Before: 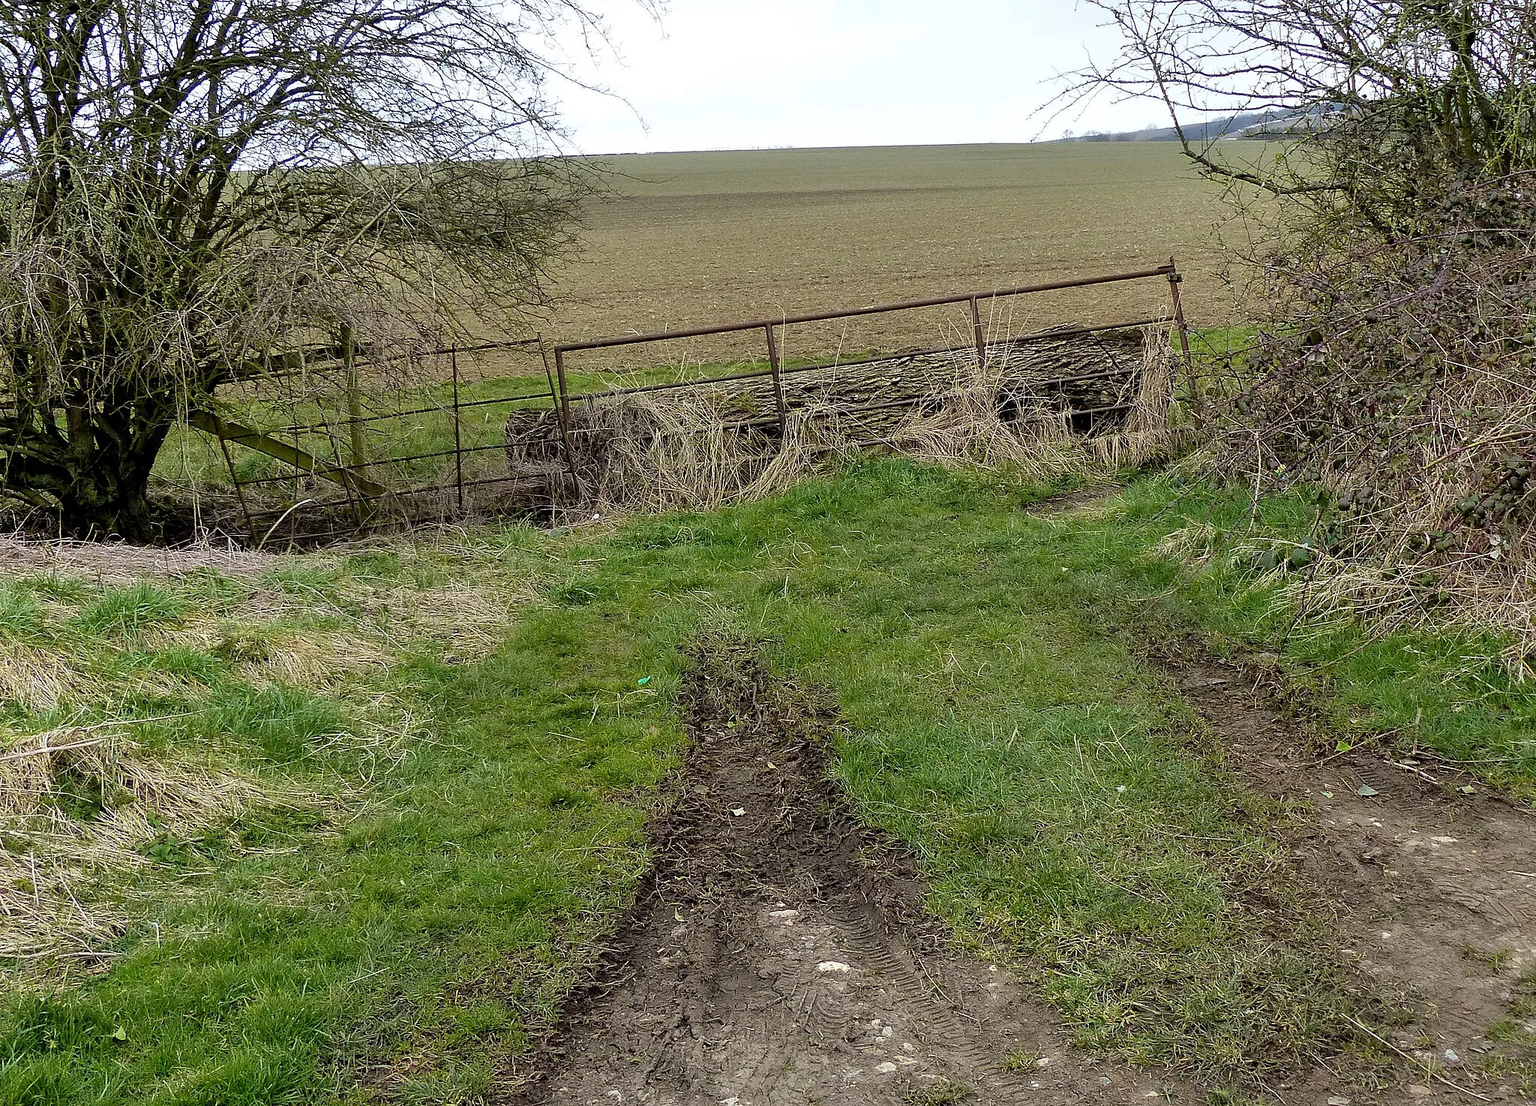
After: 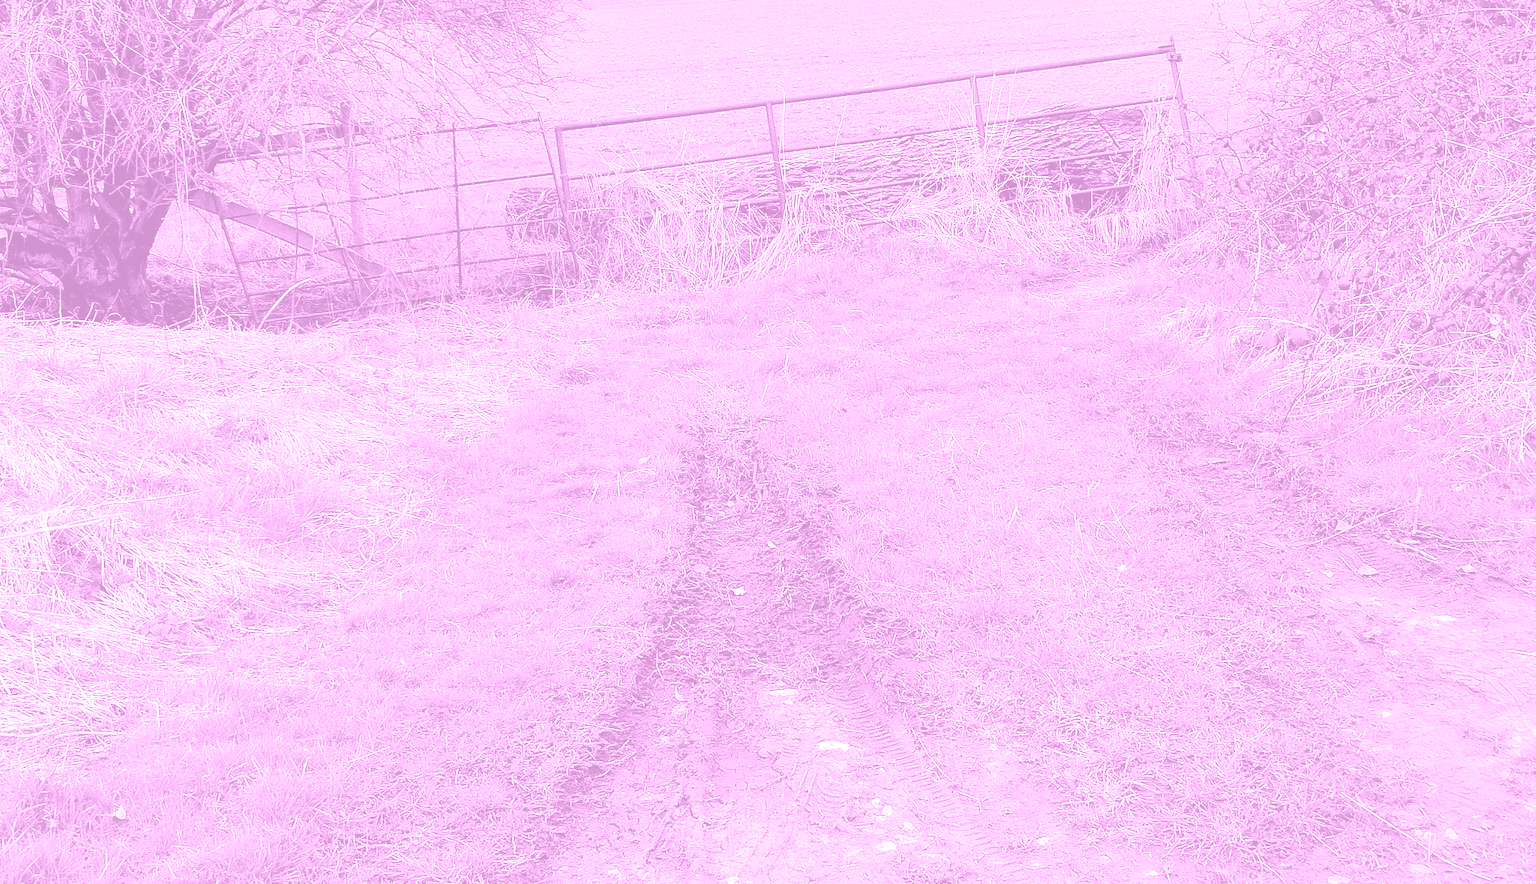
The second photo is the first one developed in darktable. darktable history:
exposure: black level correction 0, exposure 1.45 EV, compensate exposure bias true, compensate highlight preservation false
colorize: hue 331.2°, saturation 75%, source mix 30.28%, lightness 70.52%, version 1
crop and rotate: top 19.998%
